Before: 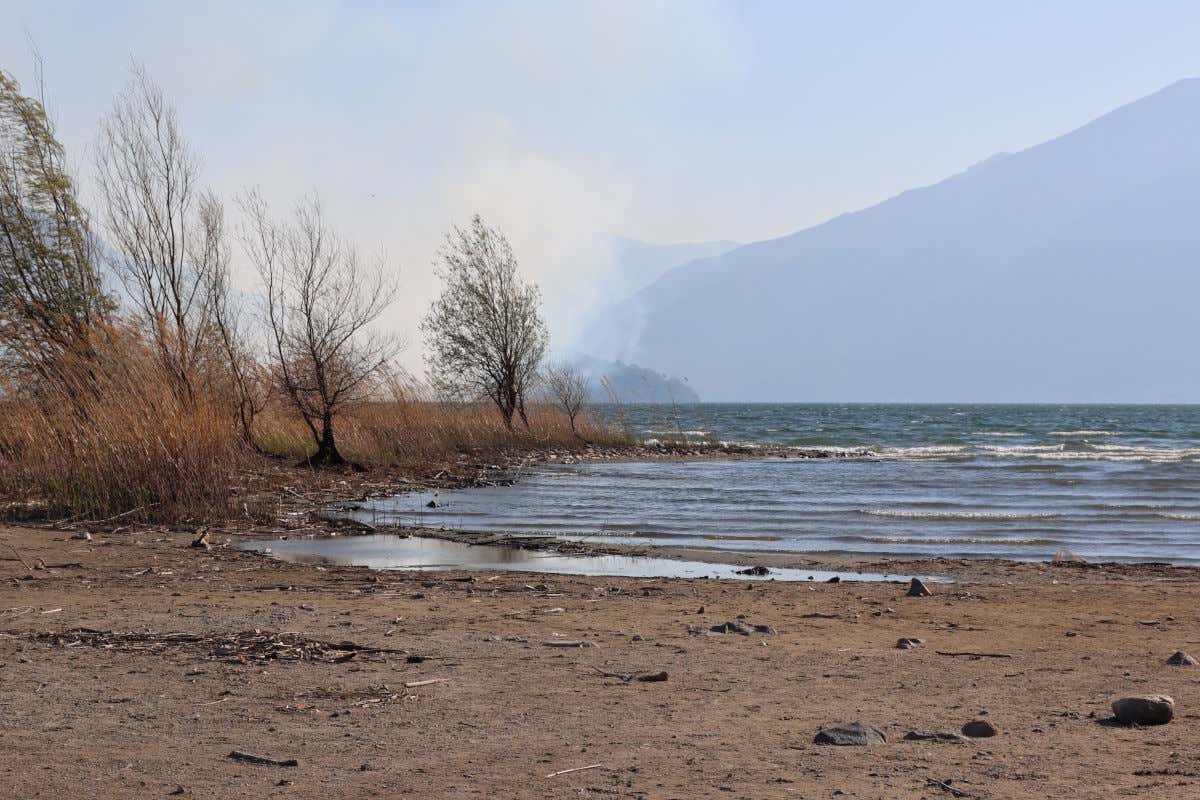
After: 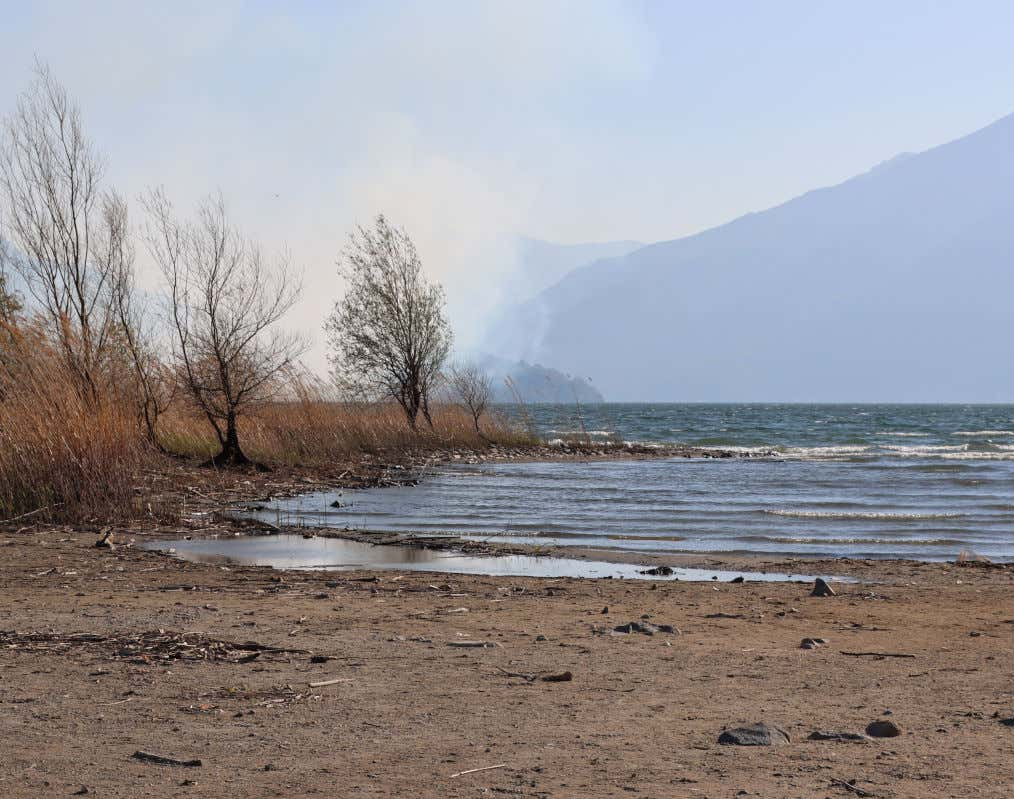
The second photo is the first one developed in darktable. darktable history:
crop: left 8.06%, right 7.409%
